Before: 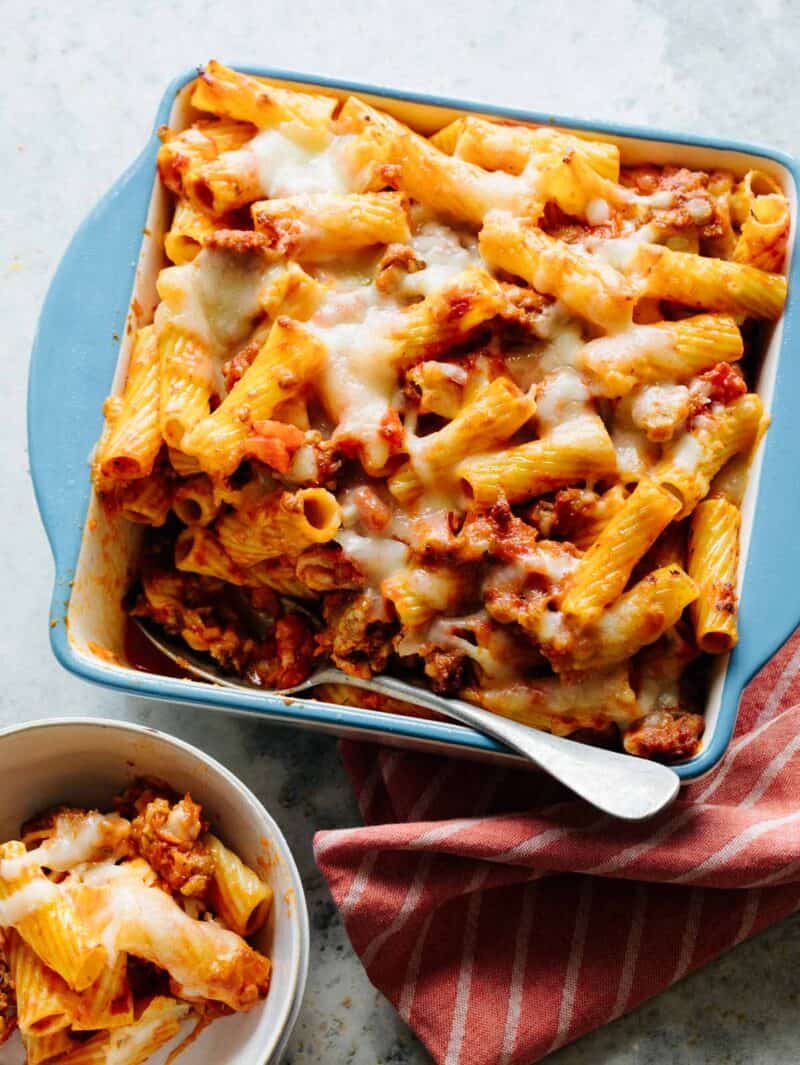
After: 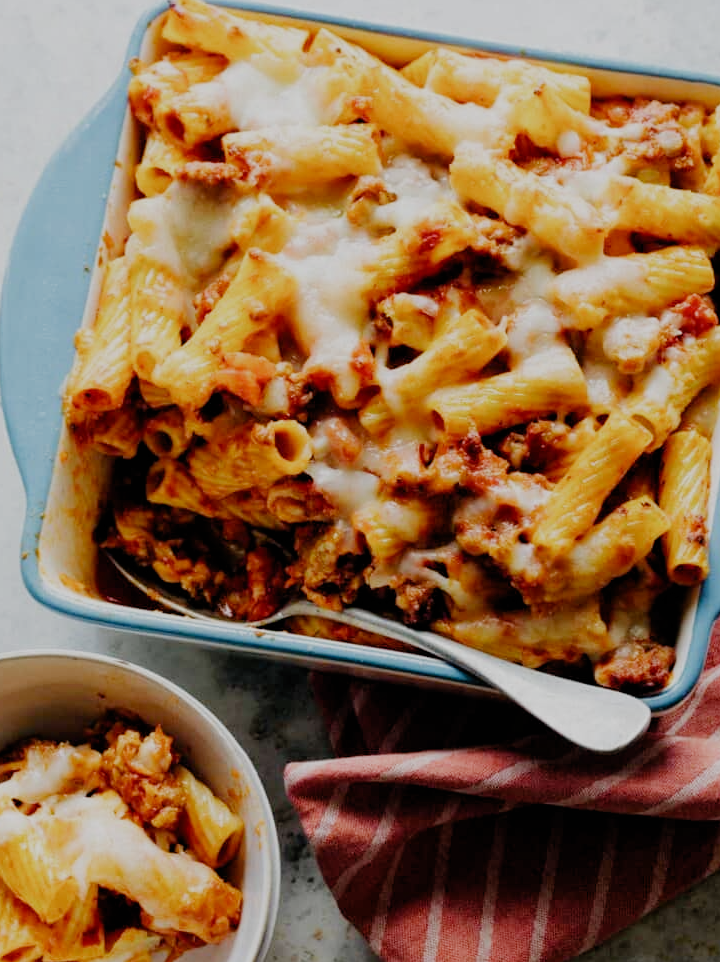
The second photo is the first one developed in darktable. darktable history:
crop: left 3.714%, top 6.459%, right 6.229%, bottom 3.182%
filmic rgb: black relative exposure -7.97 EV, white relative exposure 4.01 EV, hardness 4.12, contrast 0.919, add noise in highlights 0.001, preserve chrominance no, color science v3 (2019), use custom middle-gray values true, contrast in highlights soft
